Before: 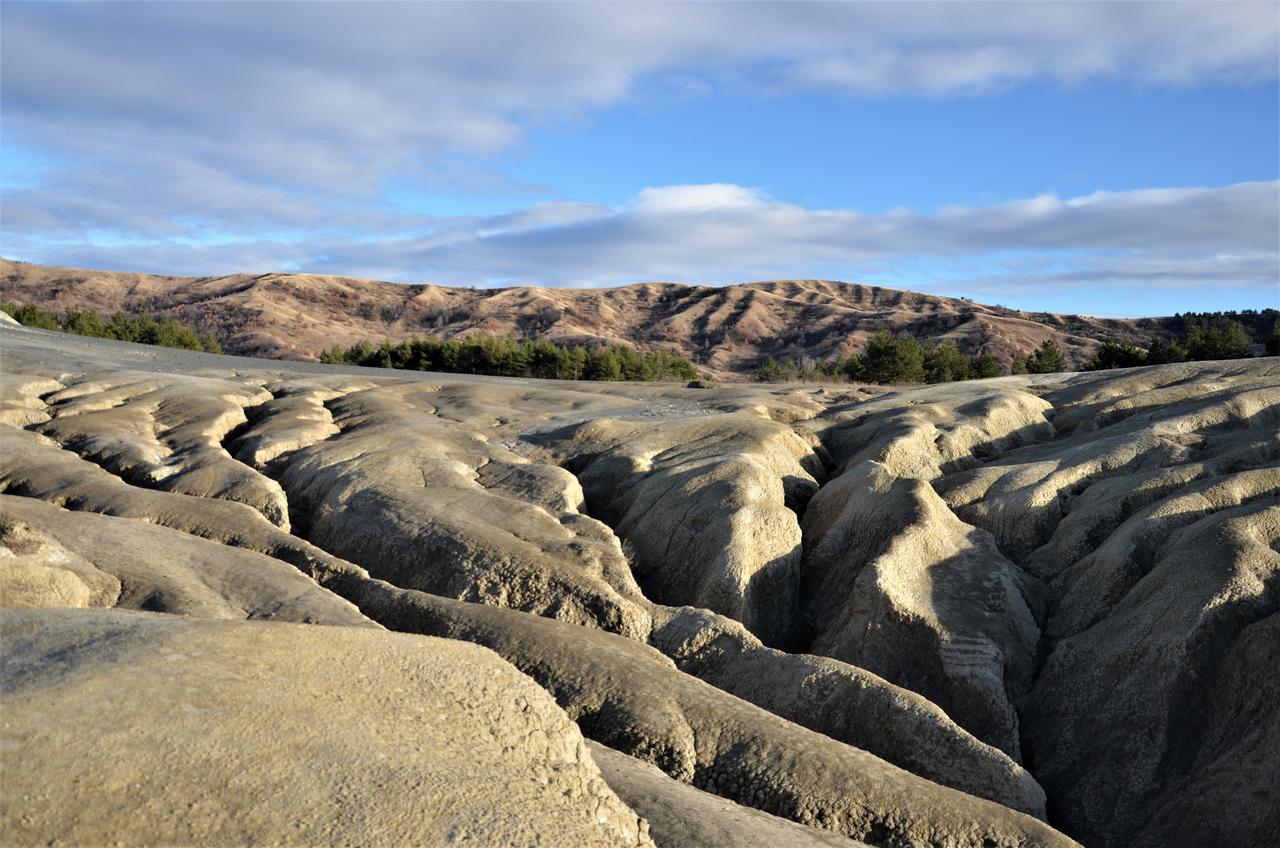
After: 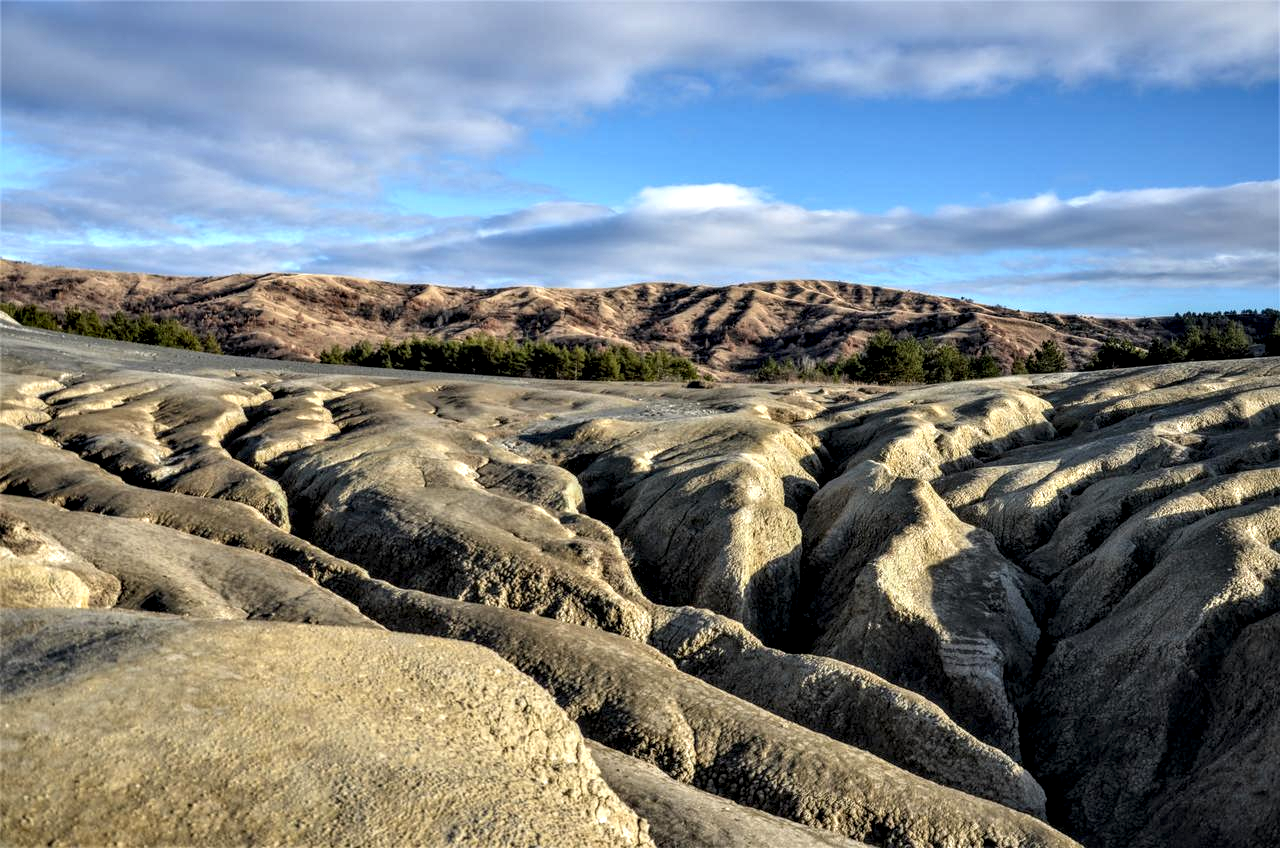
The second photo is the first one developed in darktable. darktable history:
local contrast: highlights 0%, shadows 0%, detail 182%
color correction: saturation 1.11
